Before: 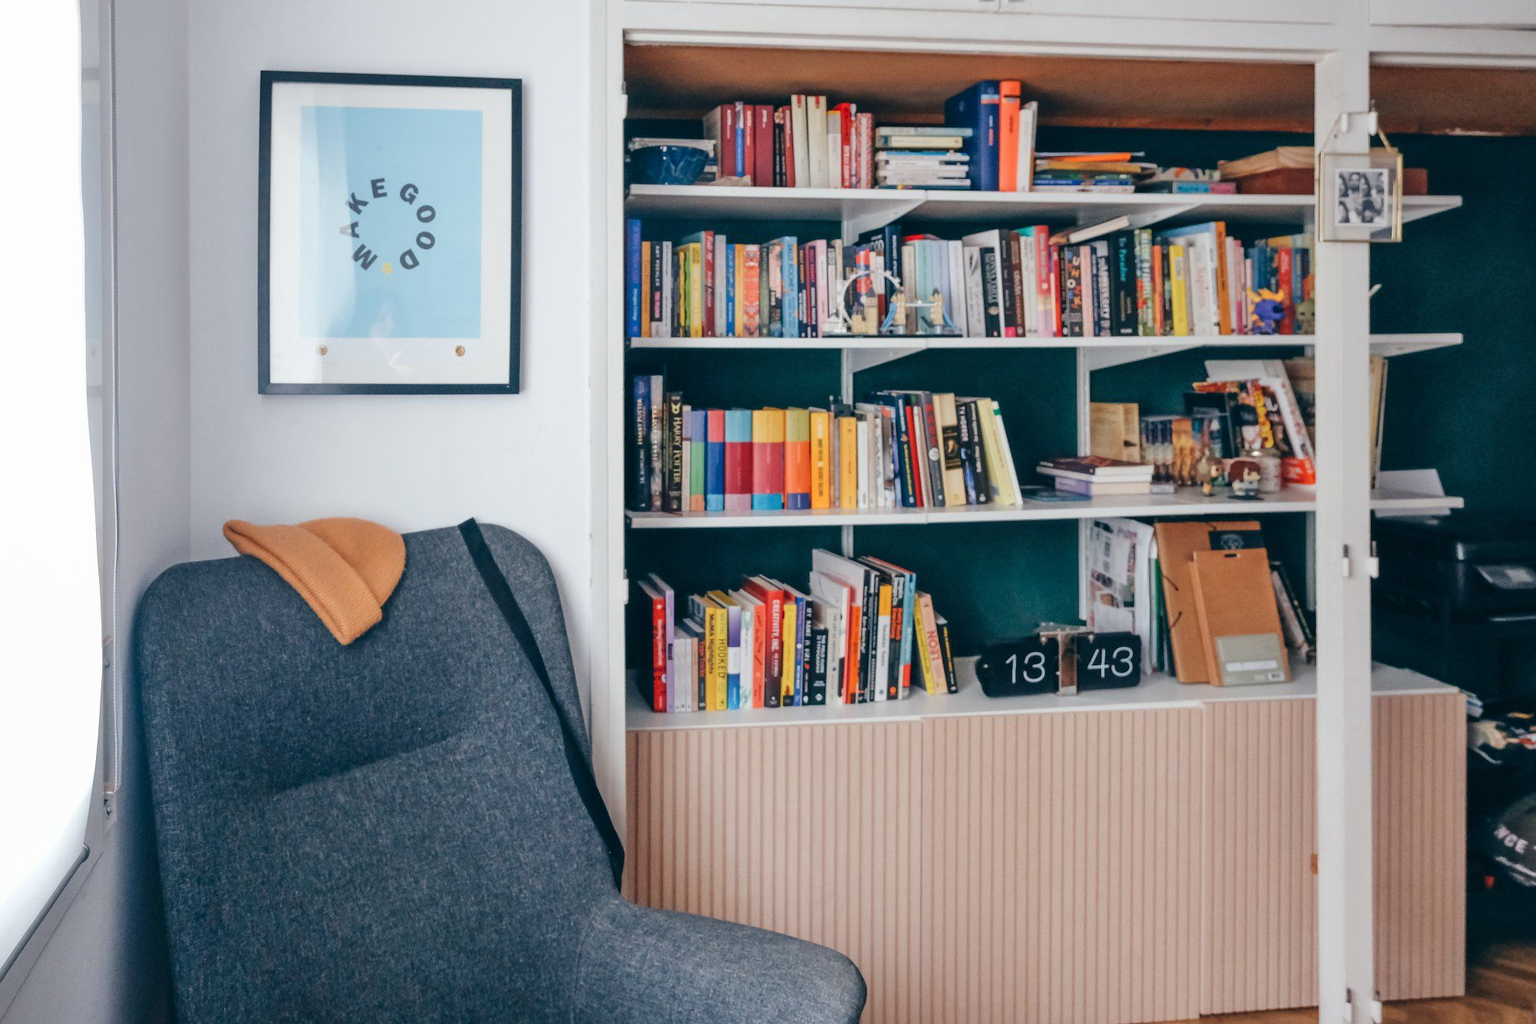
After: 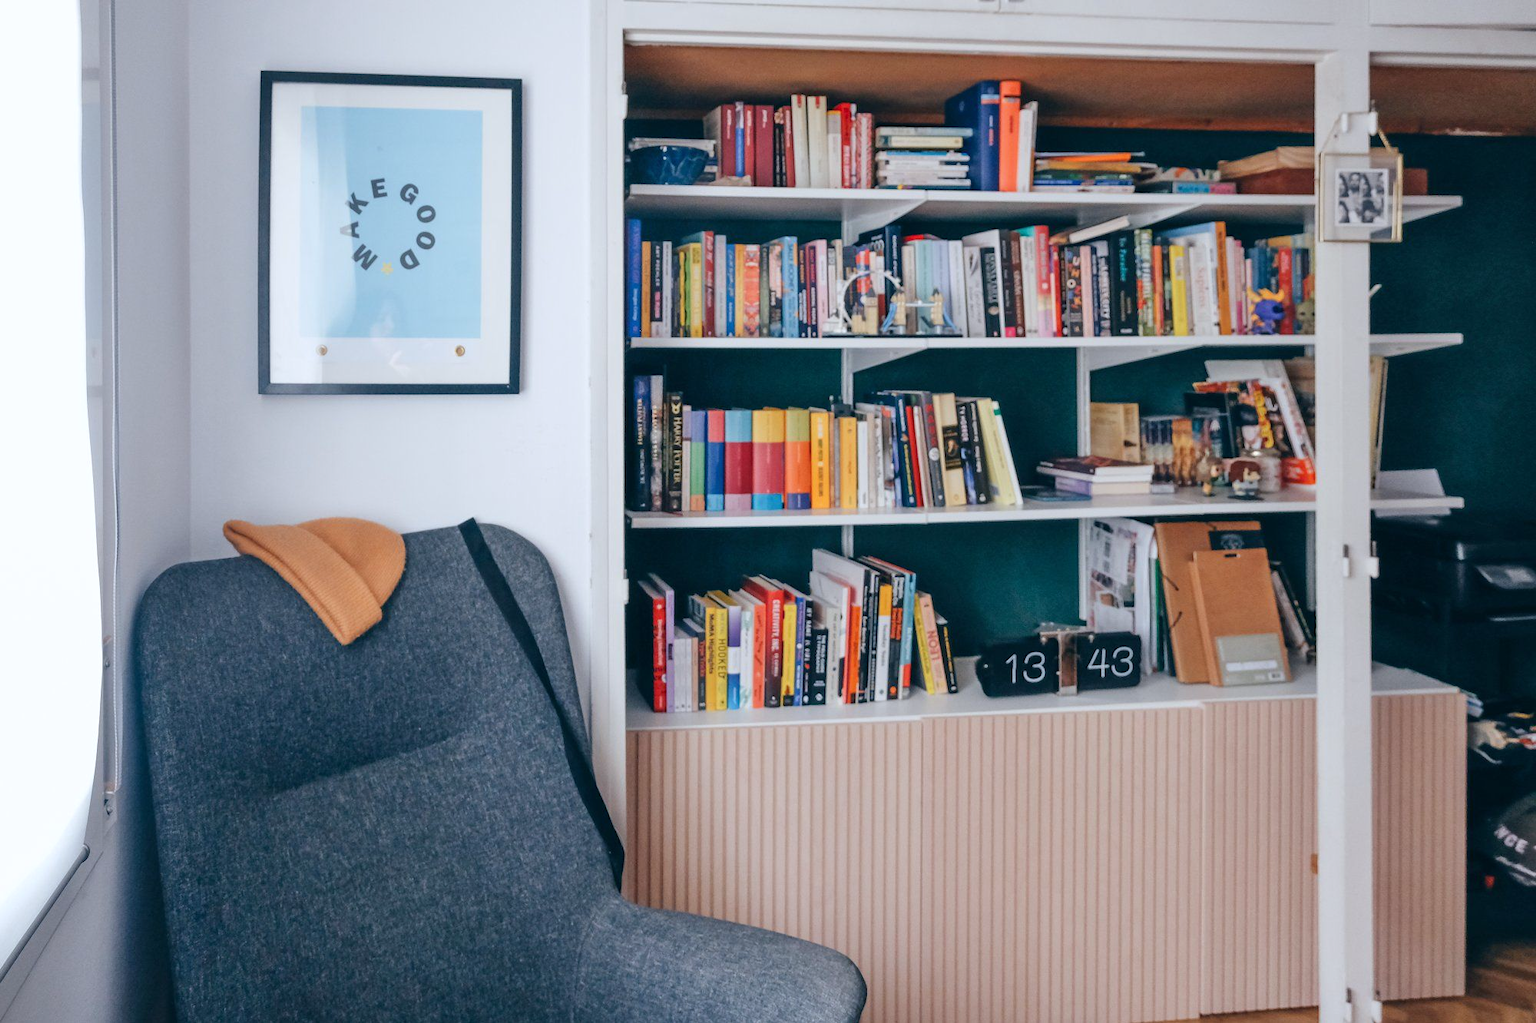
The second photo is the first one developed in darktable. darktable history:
white balance: red 0.983, blue 1.036
